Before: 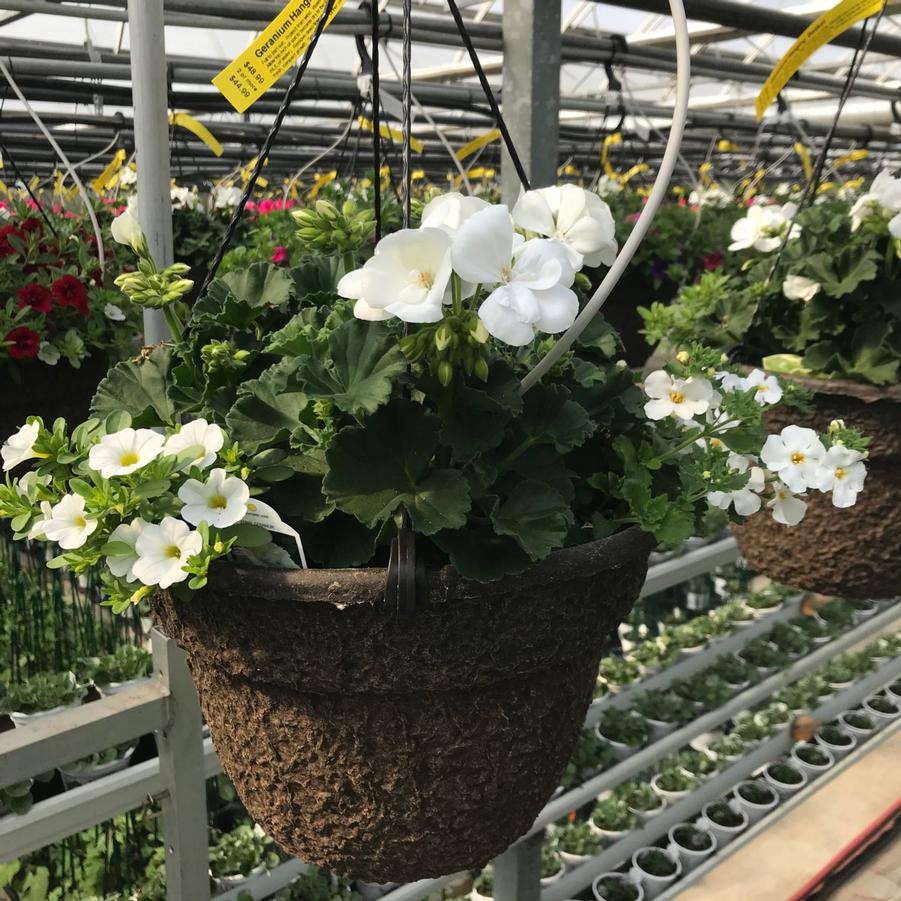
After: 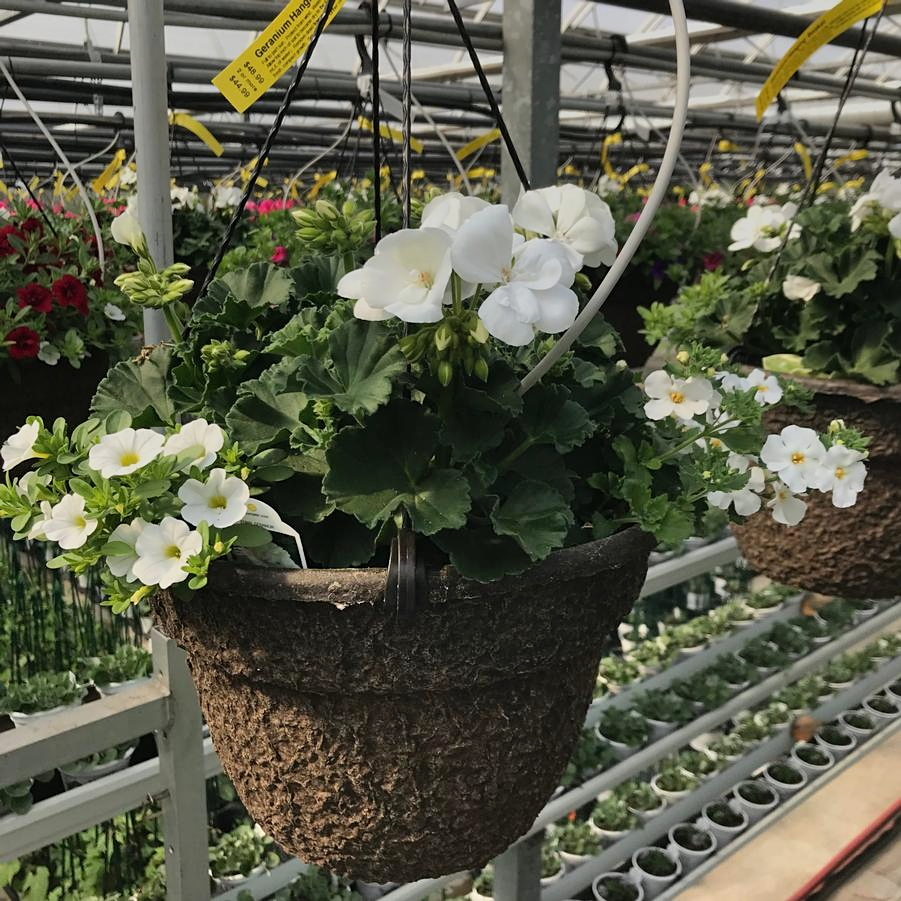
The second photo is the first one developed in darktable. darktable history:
graduated density: rotation 5.63°, offset 76.9
sharpen: amount 0.2
shadows and highlights: shadows 53, soften with gaussian
